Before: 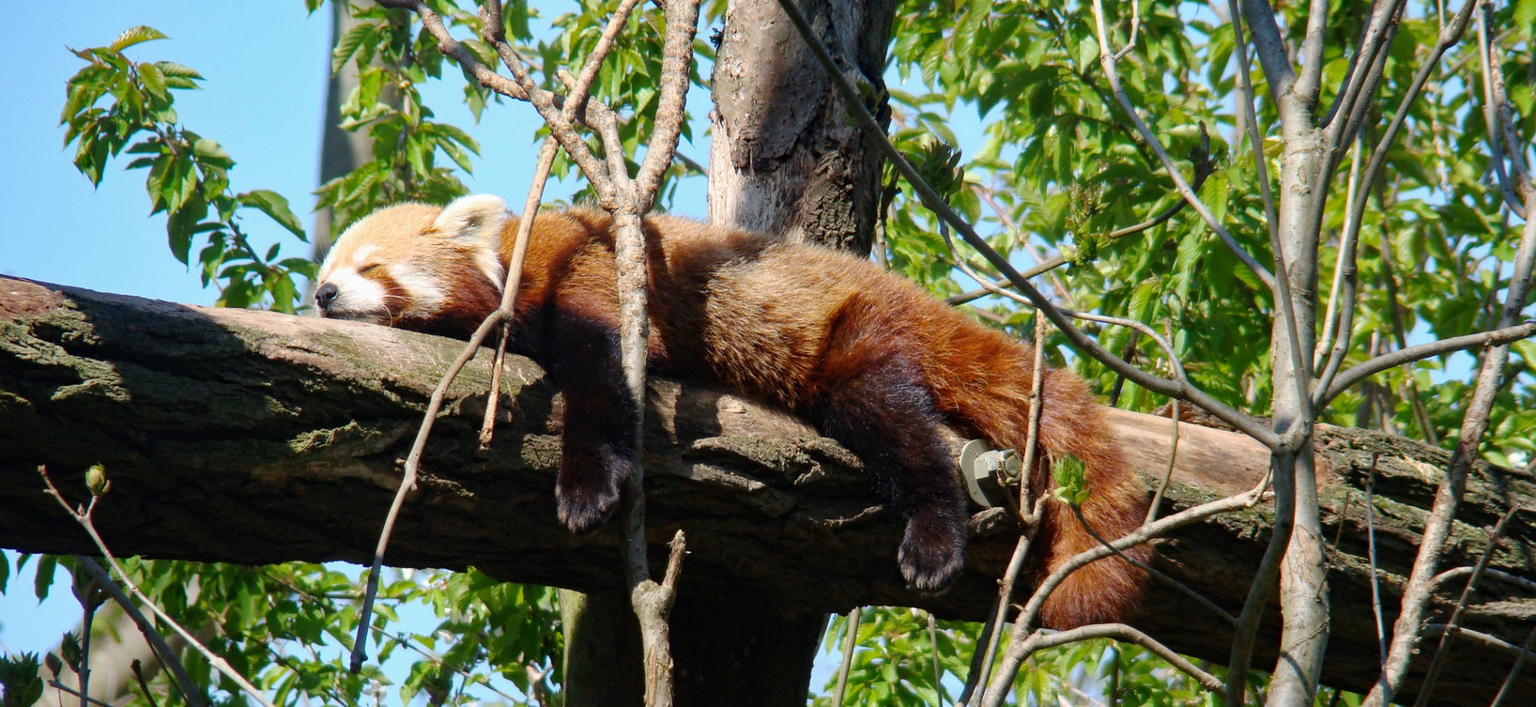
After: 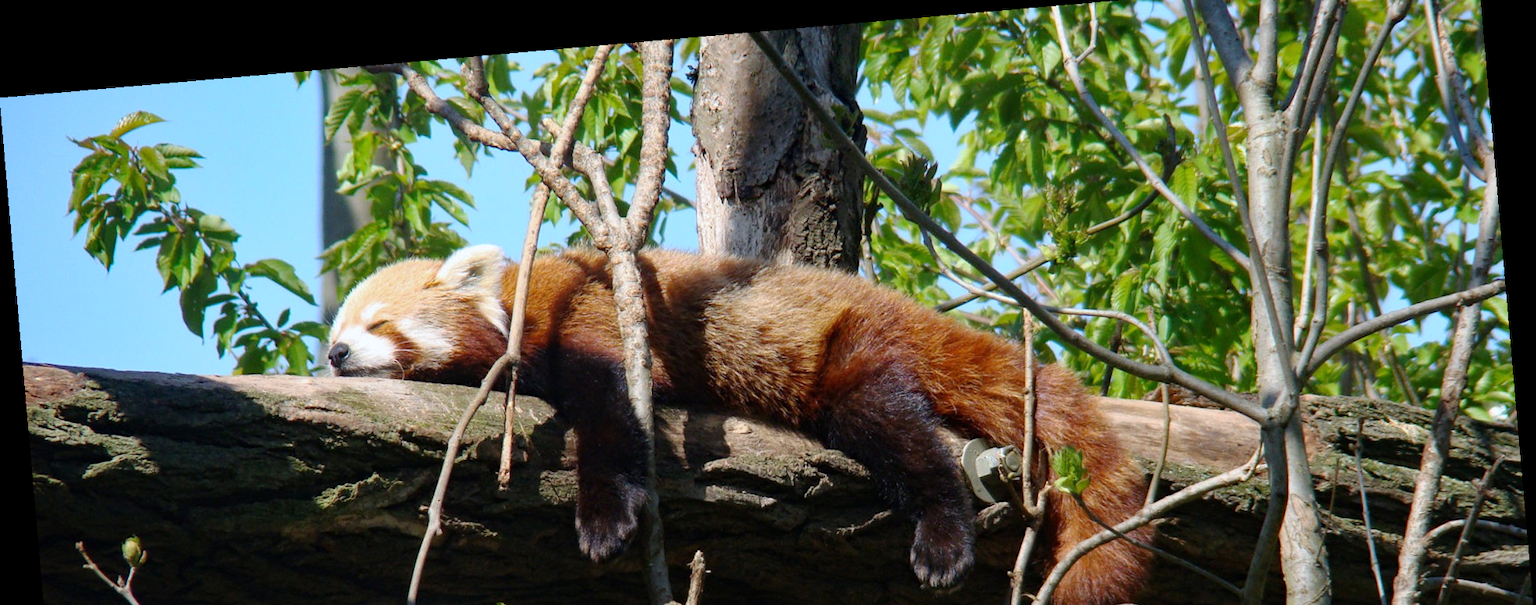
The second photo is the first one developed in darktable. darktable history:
crop: top 3.857%, bottom 21.132%
rotate and perspective: rotation -4.98°, automatic cropping off
white balance: red 0.976, blue 1.04
